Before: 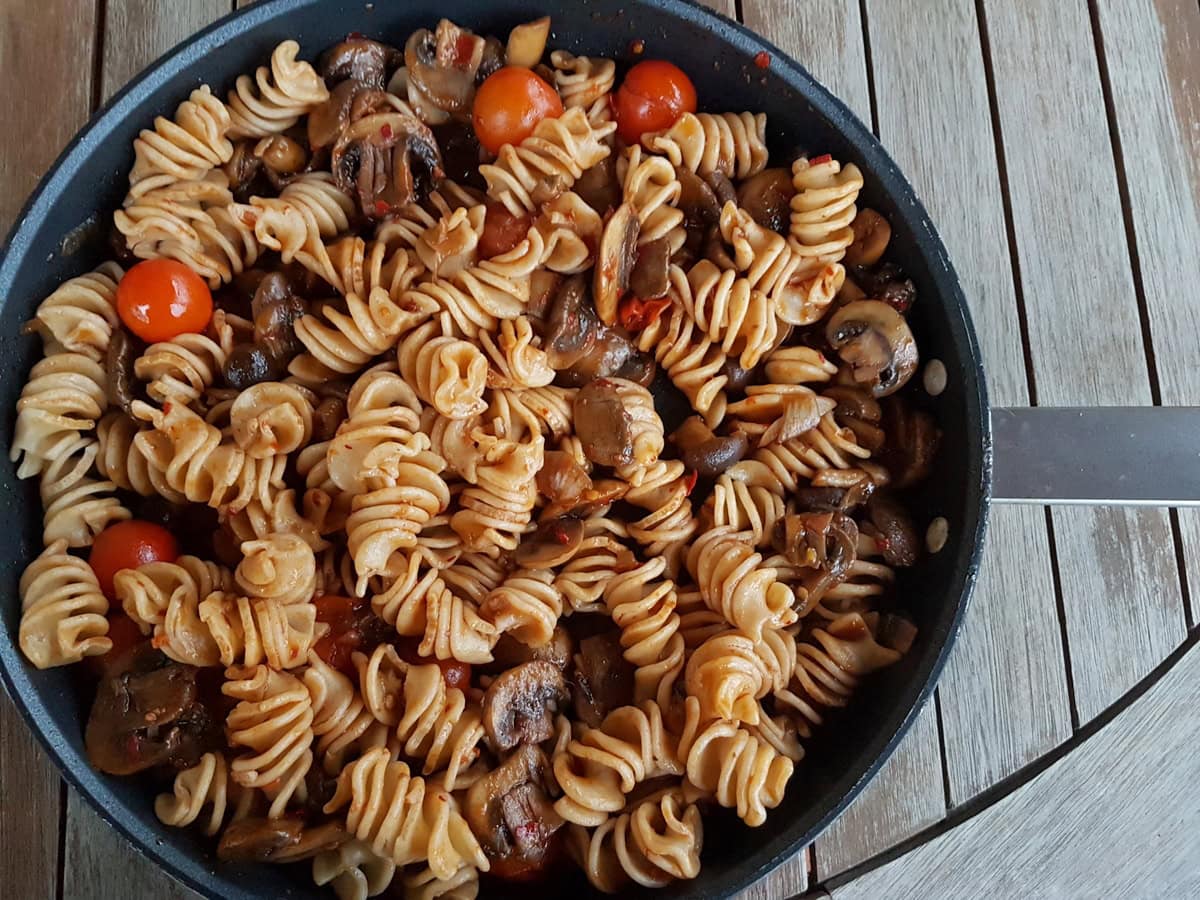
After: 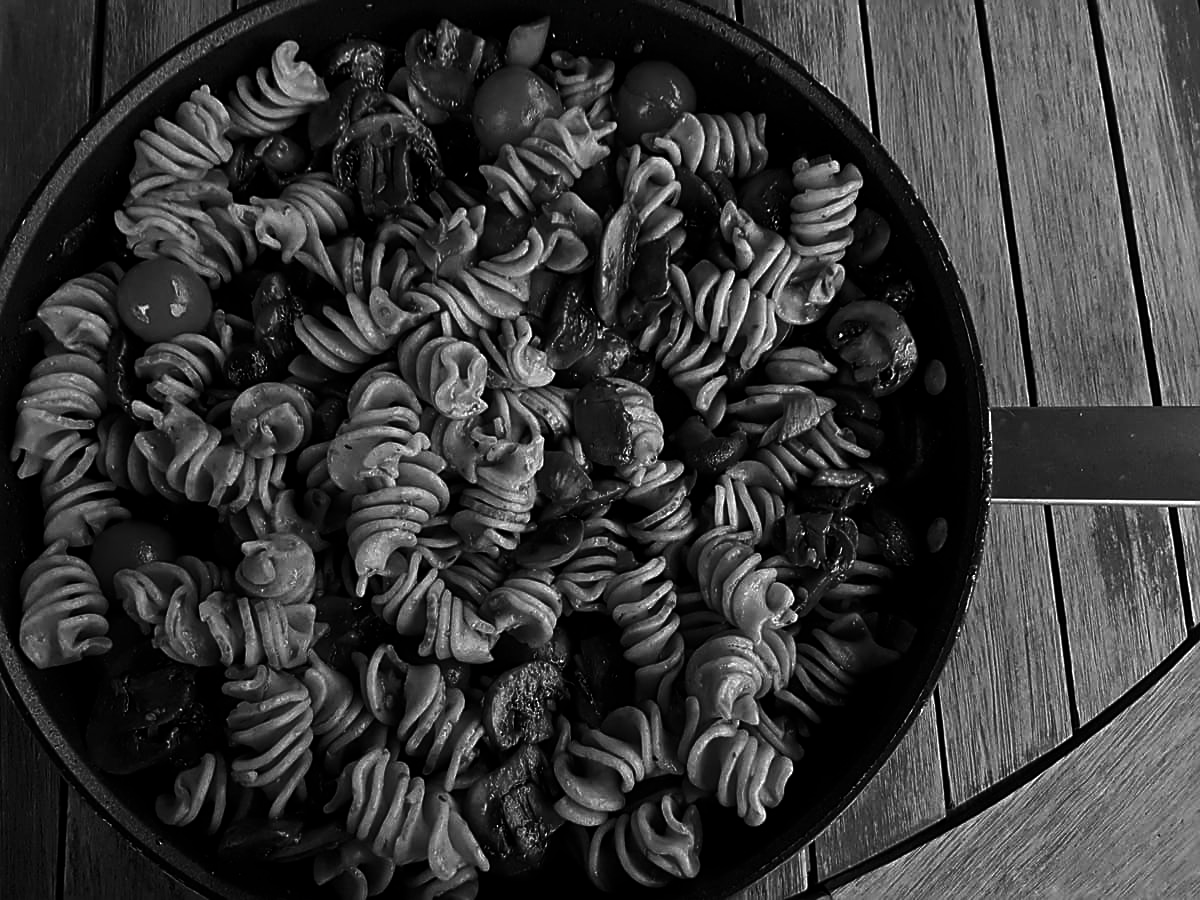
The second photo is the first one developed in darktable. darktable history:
sharpen: on, module defaults
contrast brightness saturation: contrast -0.037, brightness -0.596, saturation -0.999
